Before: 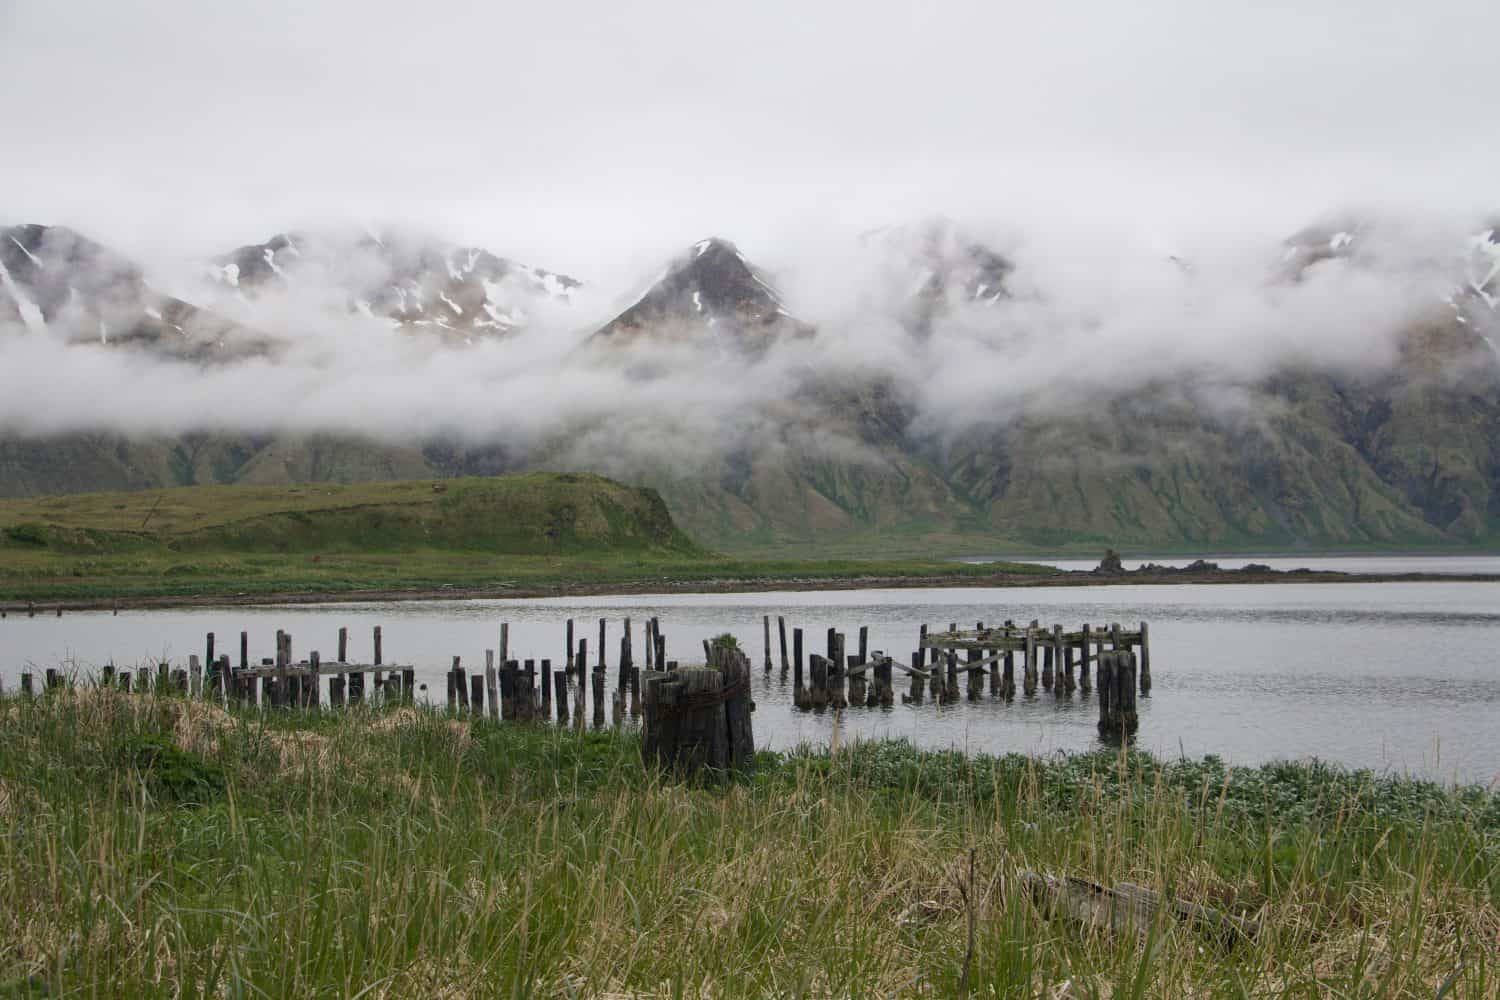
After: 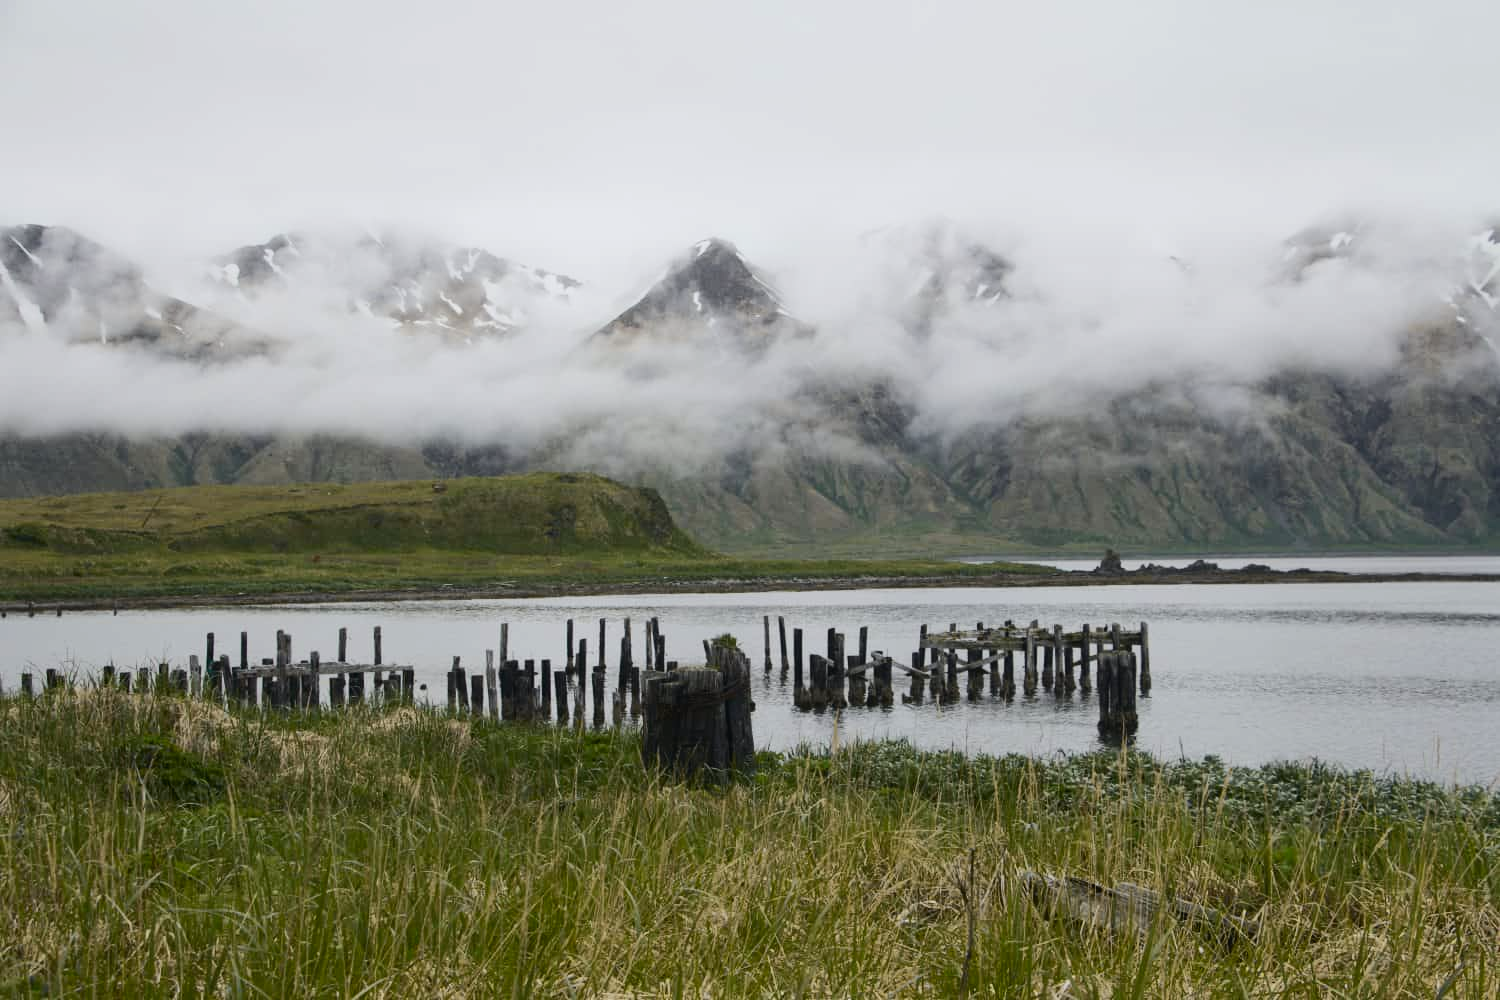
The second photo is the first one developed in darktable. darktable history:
tone curve: curves: ch0 [(0, 0.02) (0.063, 0.058) (0.262, 0.243) (0.447, 0.468) (0.544, 0.596) (0.805, 0.823) (1, 0.952)]; ch1 [(0, 0) (0.339, 0.31) (0.417, 0.401) (0.452, 0.455) (0.482, 0.483) (0.502, 0.499) (0.517, 0.506) (0.55, 0.542) (0.588, 0.604) (0.729, 0.782) (1, 1)]; ch2 [(0, 0) (0.346, 0.34) (0.431, 0.45) (0.485, 0.487) (0.5, 0.496) (0.527, 0.526) (0.56, 0.574) (0.613, 0.642) (0.679, 0.703) (1, 1)], color space Lab, independent channels, preserve colors none
